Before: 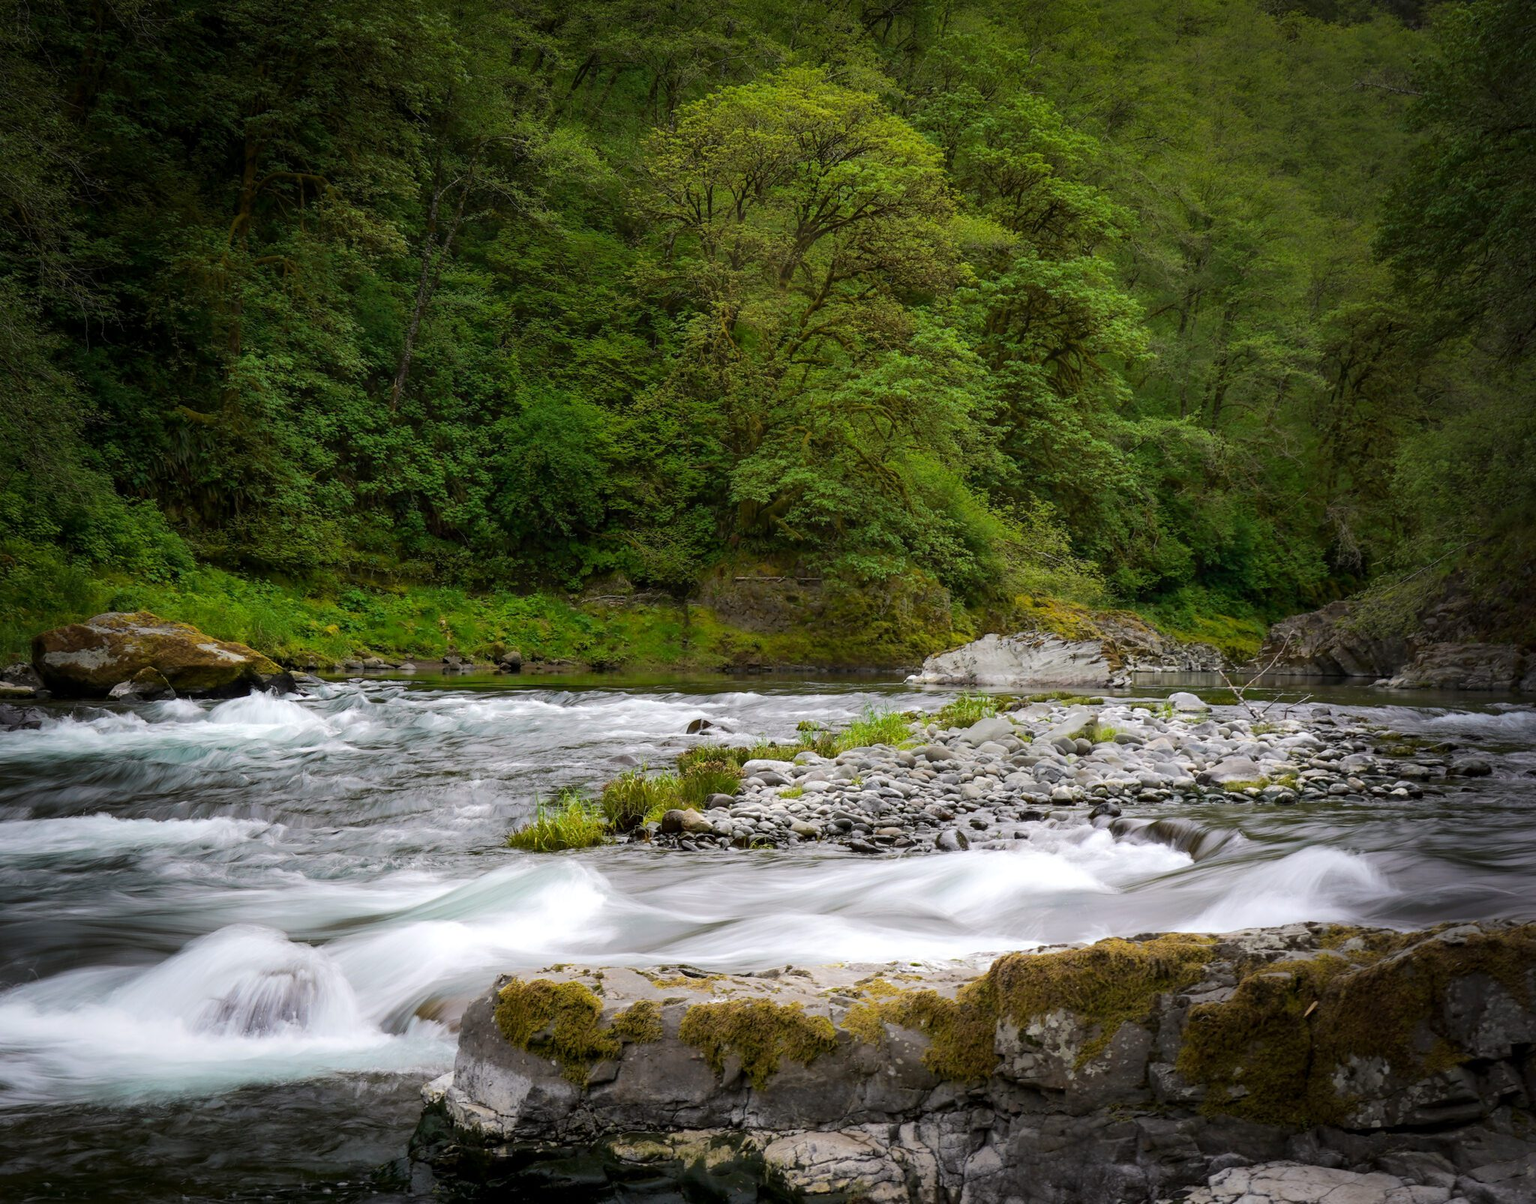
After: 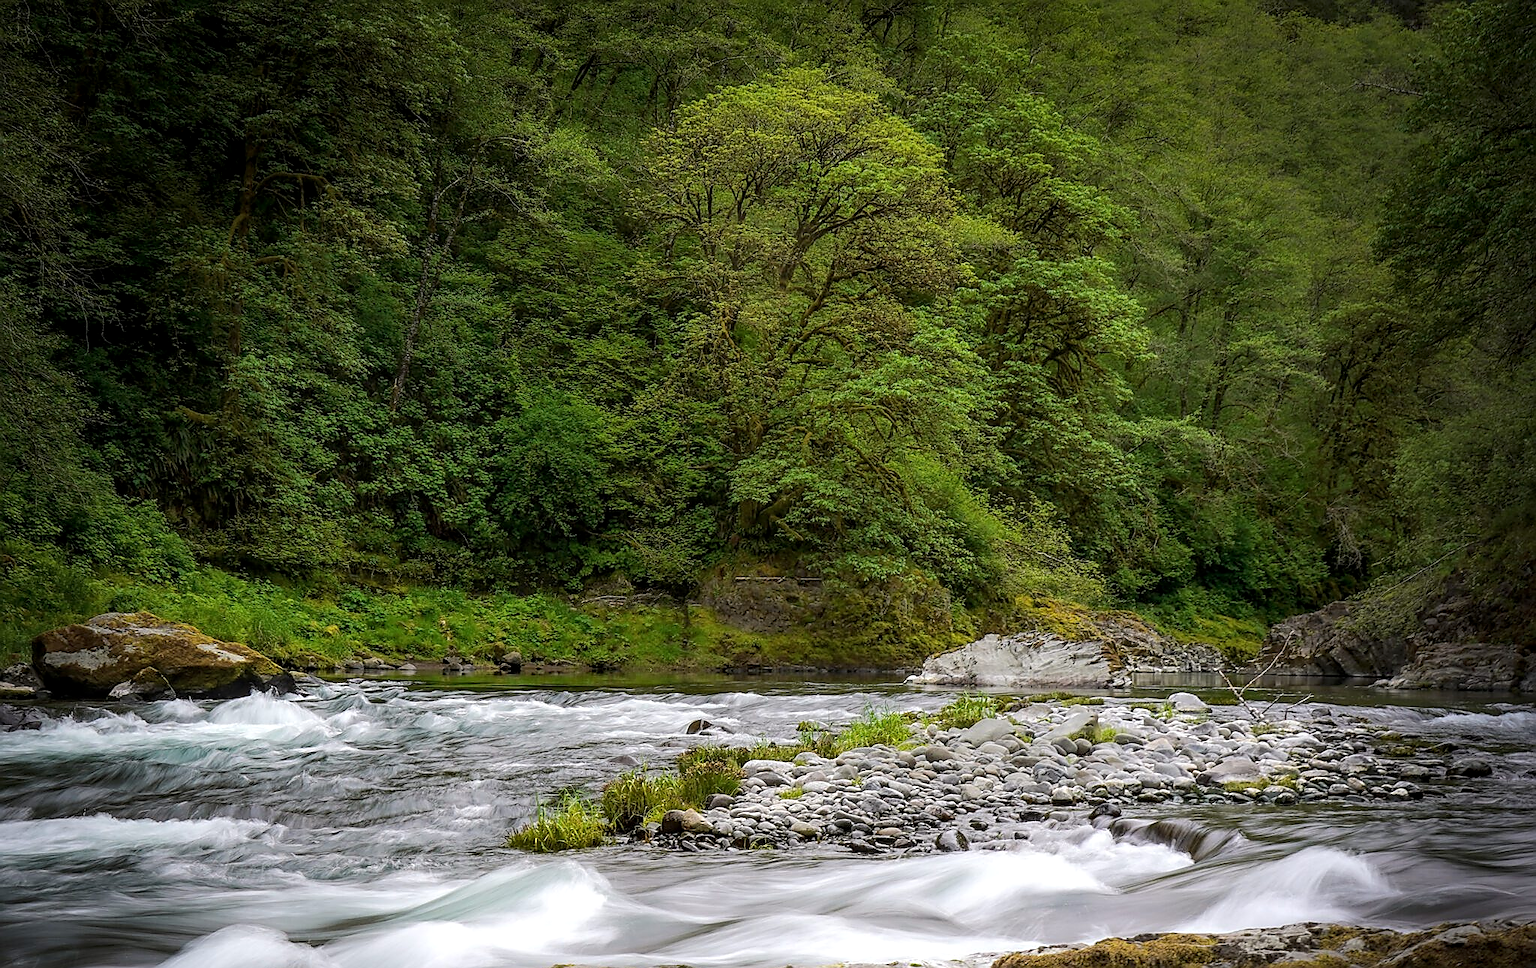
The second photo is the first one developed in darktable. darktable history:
crop: bottom 19.579%
sharpen: radius 1.407, amount 1.258, threshold 0.722
local contrast: on, module defaults
